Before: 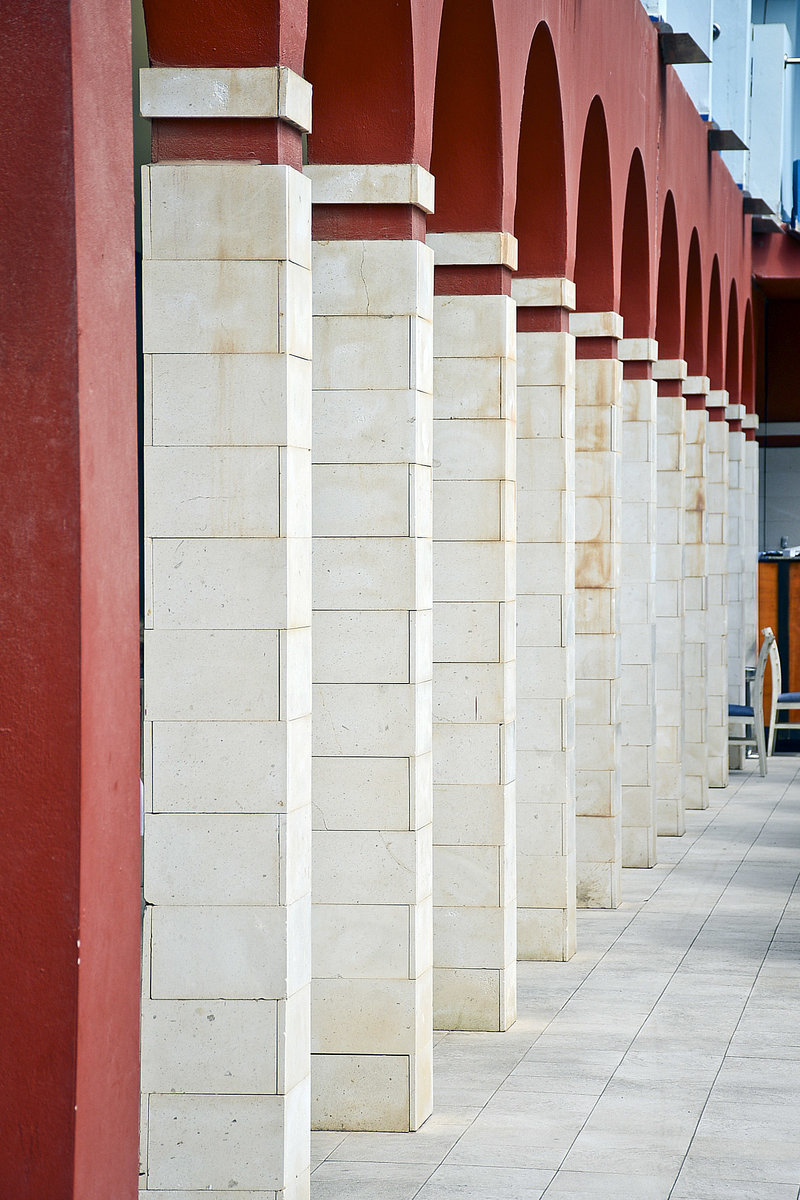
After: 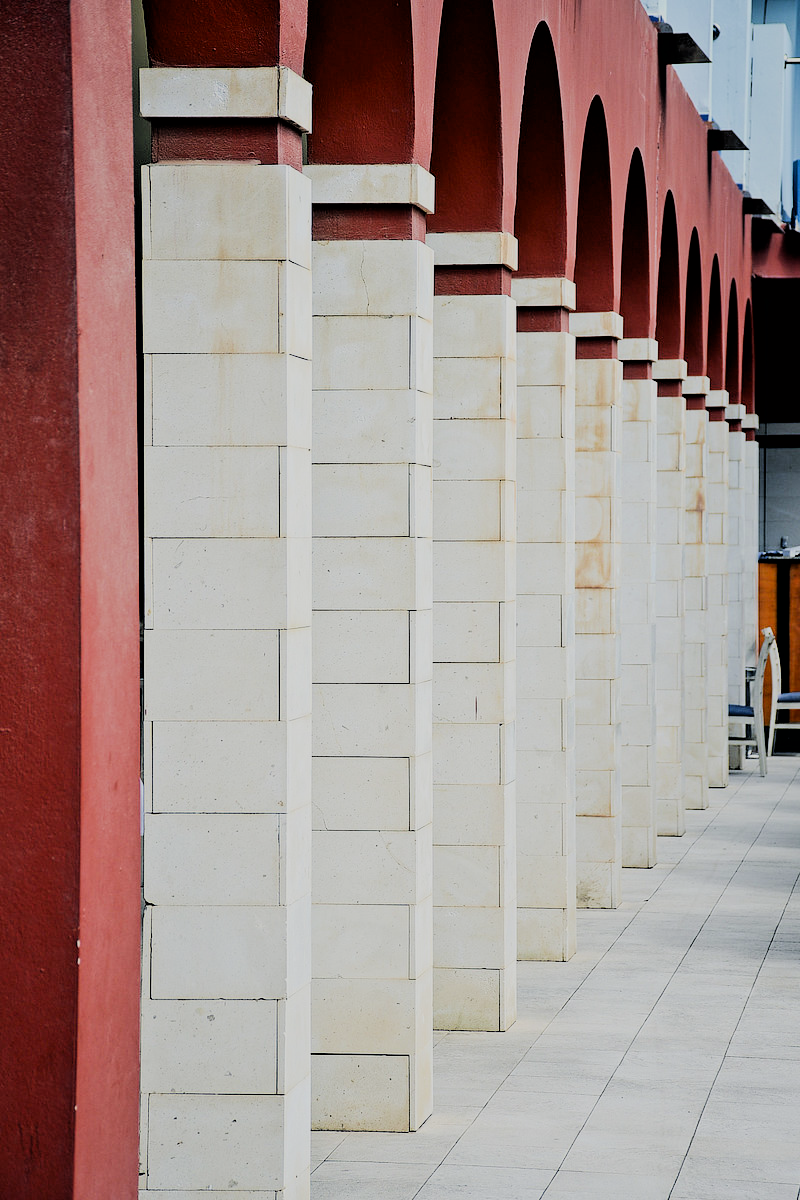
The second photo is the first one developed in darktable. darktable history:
filmic rgb: black relative exposure -3.21 EV, white relative exposure 7.02 EV, hardness 1.46, contrast 1.35
color zones: curves: ch1 [(0, 0.525) (0.143, 0.556) (0.286, 0.52) (0.429, 0.5) (0.571, 0.5) (0.714, 0.5) (0.857, 0.503) (1, 0.525)]
